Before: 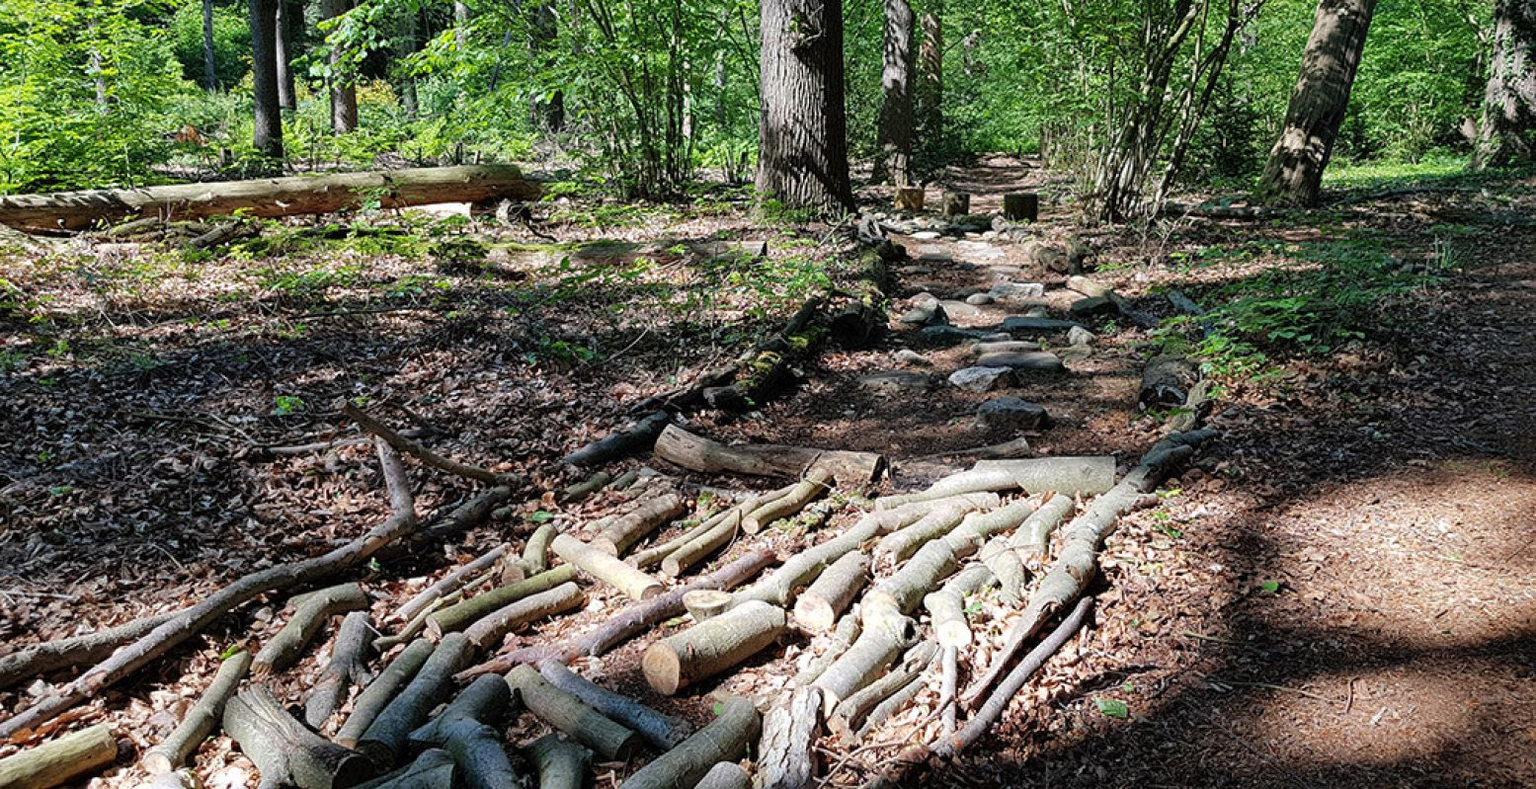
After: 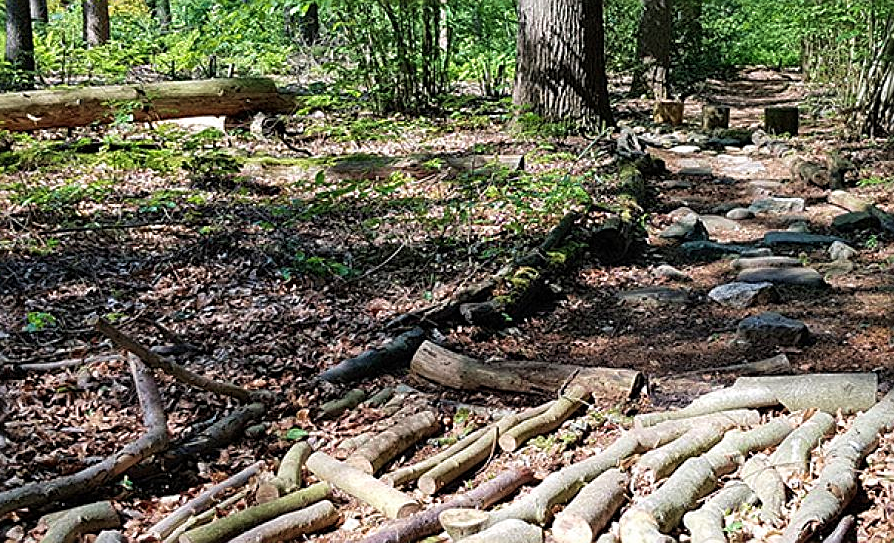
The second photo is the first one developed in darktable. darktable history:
crop: left 16.246%, top 11.202%, right 26.252%, bottom 20.81%
sharpen: on, module defaults
velvia: strength 27.01%
